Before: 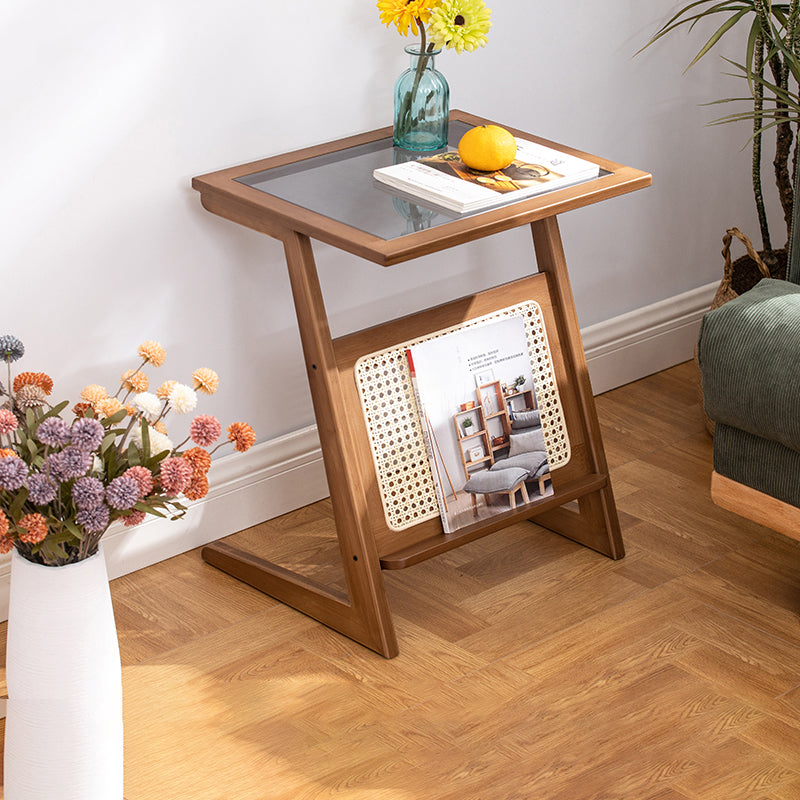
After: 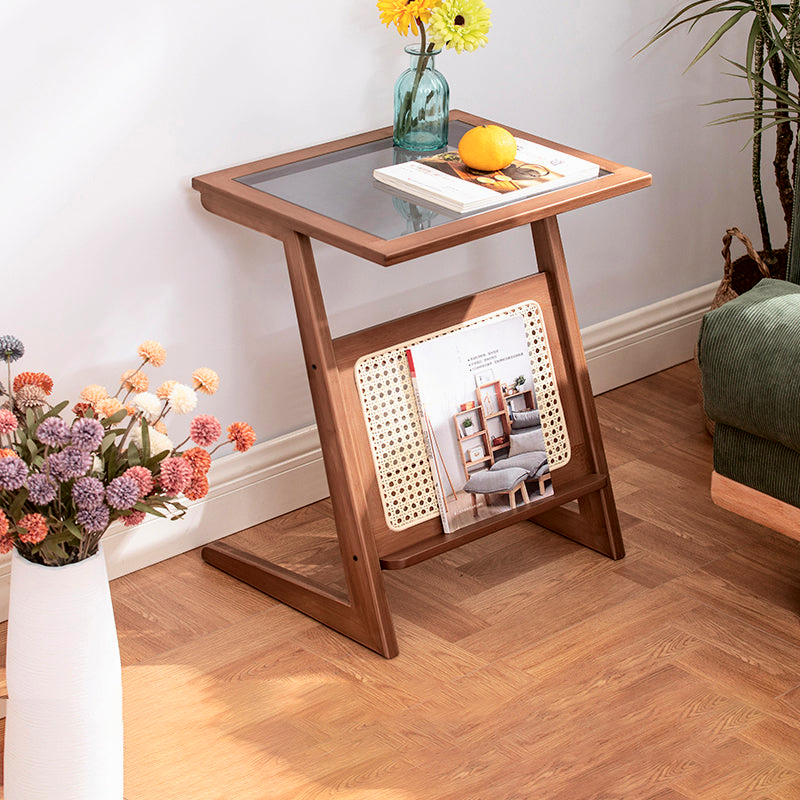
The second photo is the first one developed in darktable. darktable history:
exposure: exposure -0.05 EV
tone curve: curves: ch0 [(0.003, 0) (0.066, 0.023) (0.149, 0.094) (0.264, 0.238) (0.395, 0.401) (0.517, 0.553) (0.716, 0.743) (0.813, 0.846) (1, 1)]; ch1 [(0, 0) (0.164, 0.115) (0.337, 0.332) (0.39, 0.398) (0.464, 0.461) (0.501, 0.5) (0.521, 0.529) (0.571, 0.588) (0.652, 0.681) (0.733, 0.749) (0.811, 0.796) (1, 1)]; ch2 [(0, 0) (0.337, 0.382) (0.464, 0.476) (0.501, 0.502) (0.527, 0.54) (0.556, 0.567) (0.6, 0.59) (0.687, 0.675) (1, 1)], color space Lab, independent channels, preserve colors none
